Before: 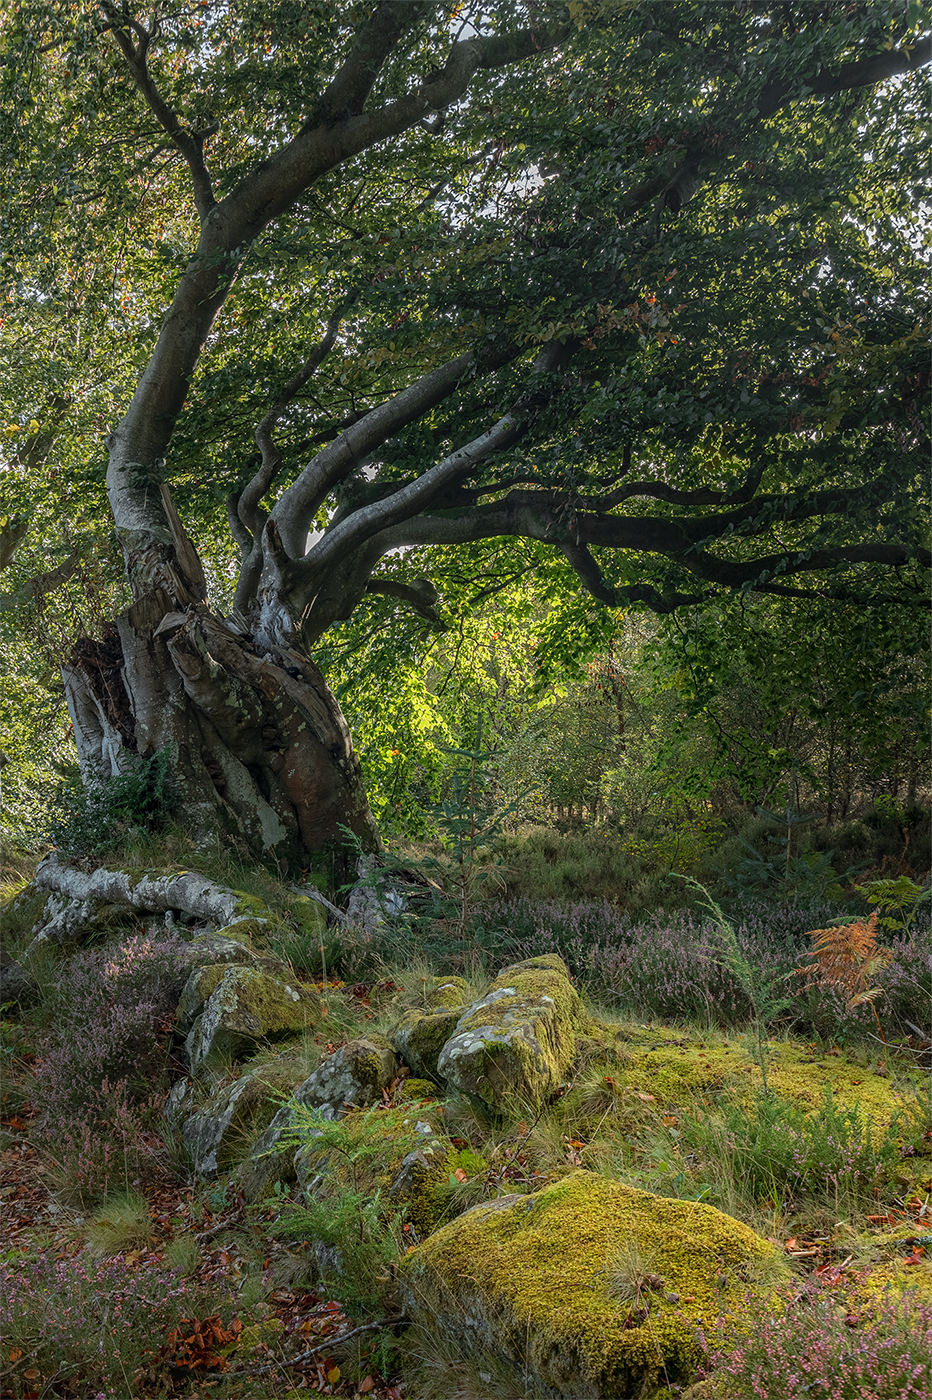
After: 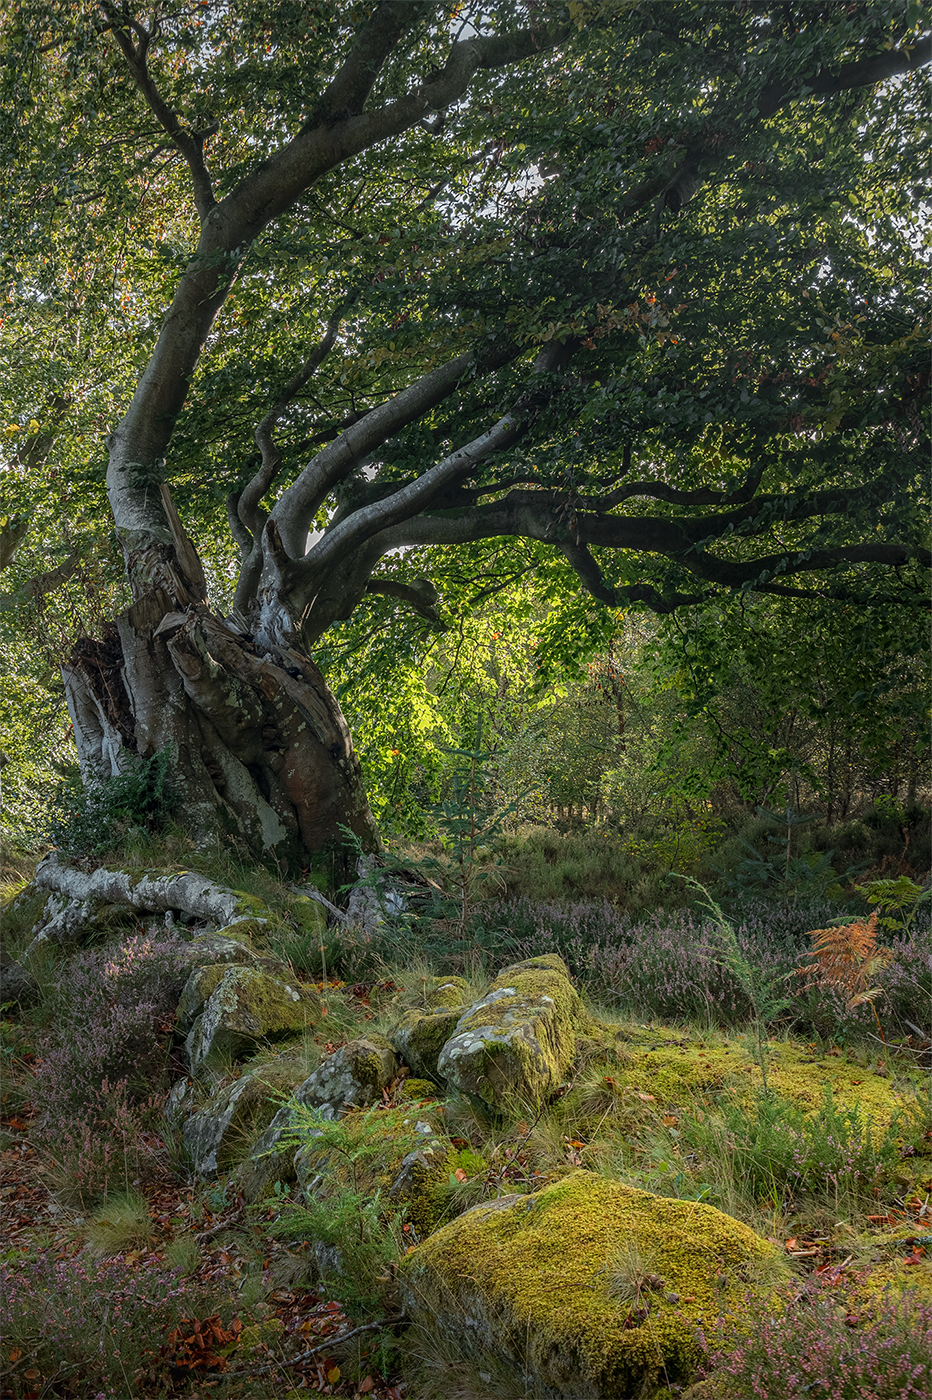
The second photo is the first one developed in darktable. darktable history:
white balance: emerald 1
vignetting: fall-off start 97.23%, saturation -0.024, center (-0.033, -0.042), width/height ratio 1.179, unbound false
